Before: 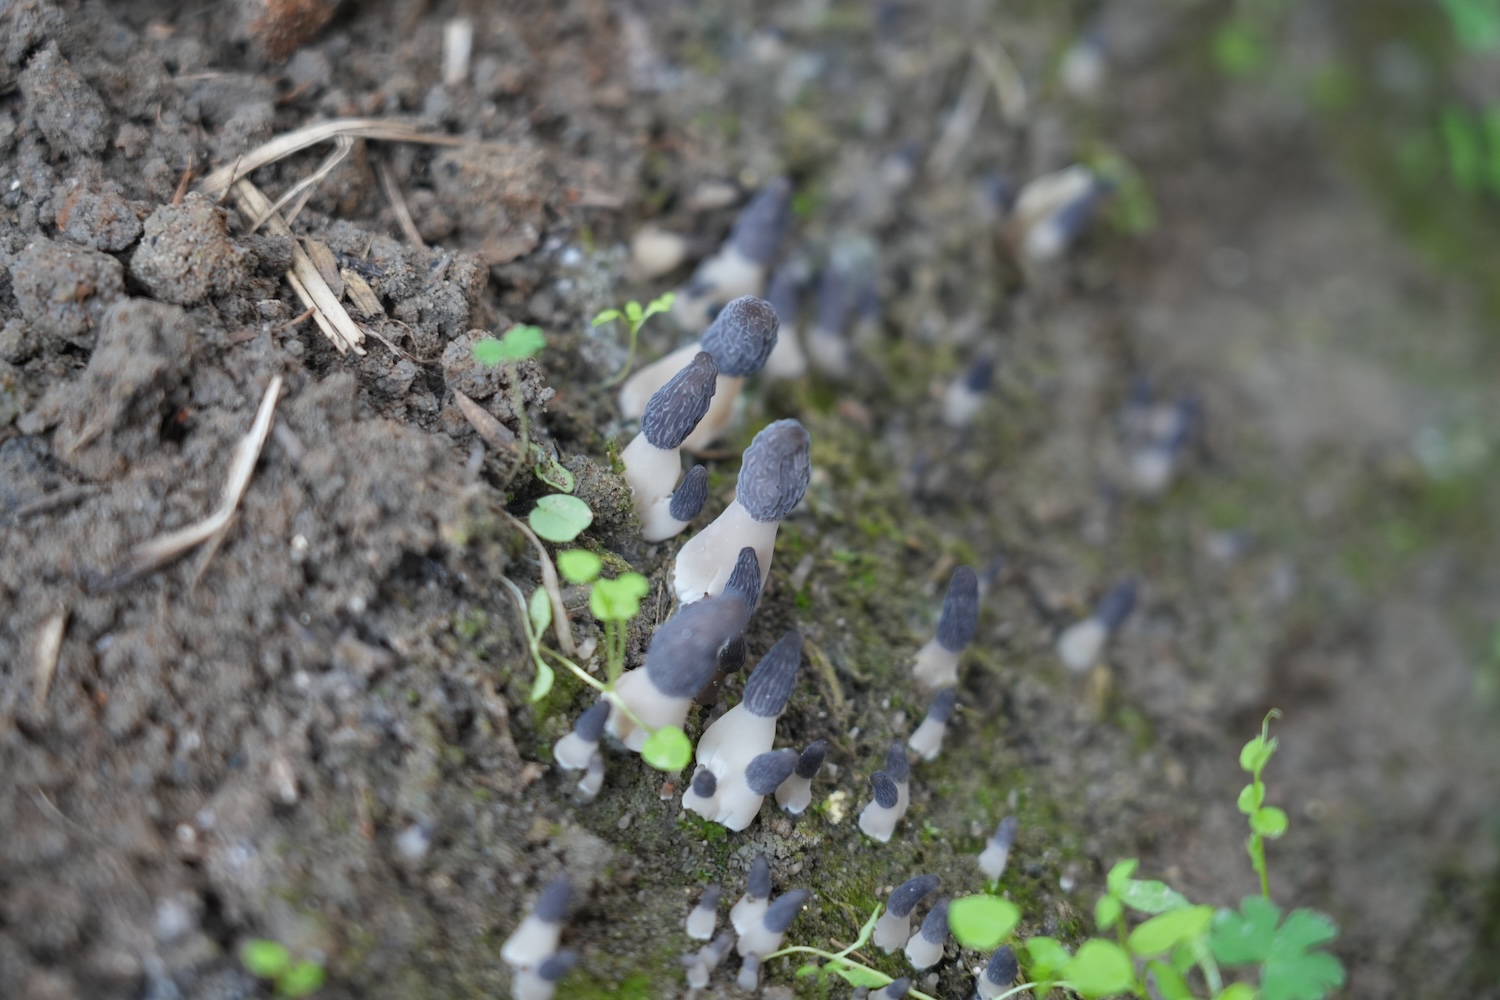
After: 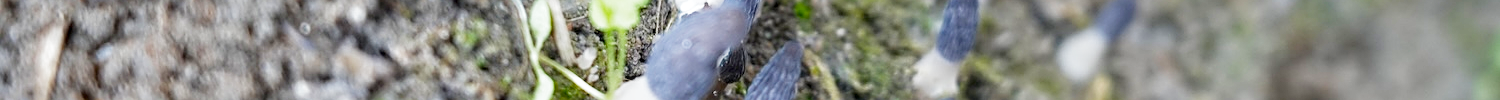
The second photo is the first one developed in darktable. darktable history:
local contrast: on, module defaults
sharpen: on, module defaults
crop and rotate: top 59.084%, bottom 30.916%
color balance rgb: perceptual saturation grading › global saturation 30%
filmic rgb: middle gray luminance 9.23%, black relative exposure -10.55 EV, white relative exposure 3.45 EV, threshold 6 EV, target black luminance 0%, hardness 5.98, latitude 59.69%, contrast 1.087, highlights saturation mix 5%, shadows ↔ highlights balance 29.23%, add noise in highlights 0, preserve chrominance no, color science v3 (2019), use custom middle-gray values true, iterations of high-quality reconstruction 0, contrast in highlights soft, enable highlight reconstruction true
contrast brightness saturation: saturation -0.05
